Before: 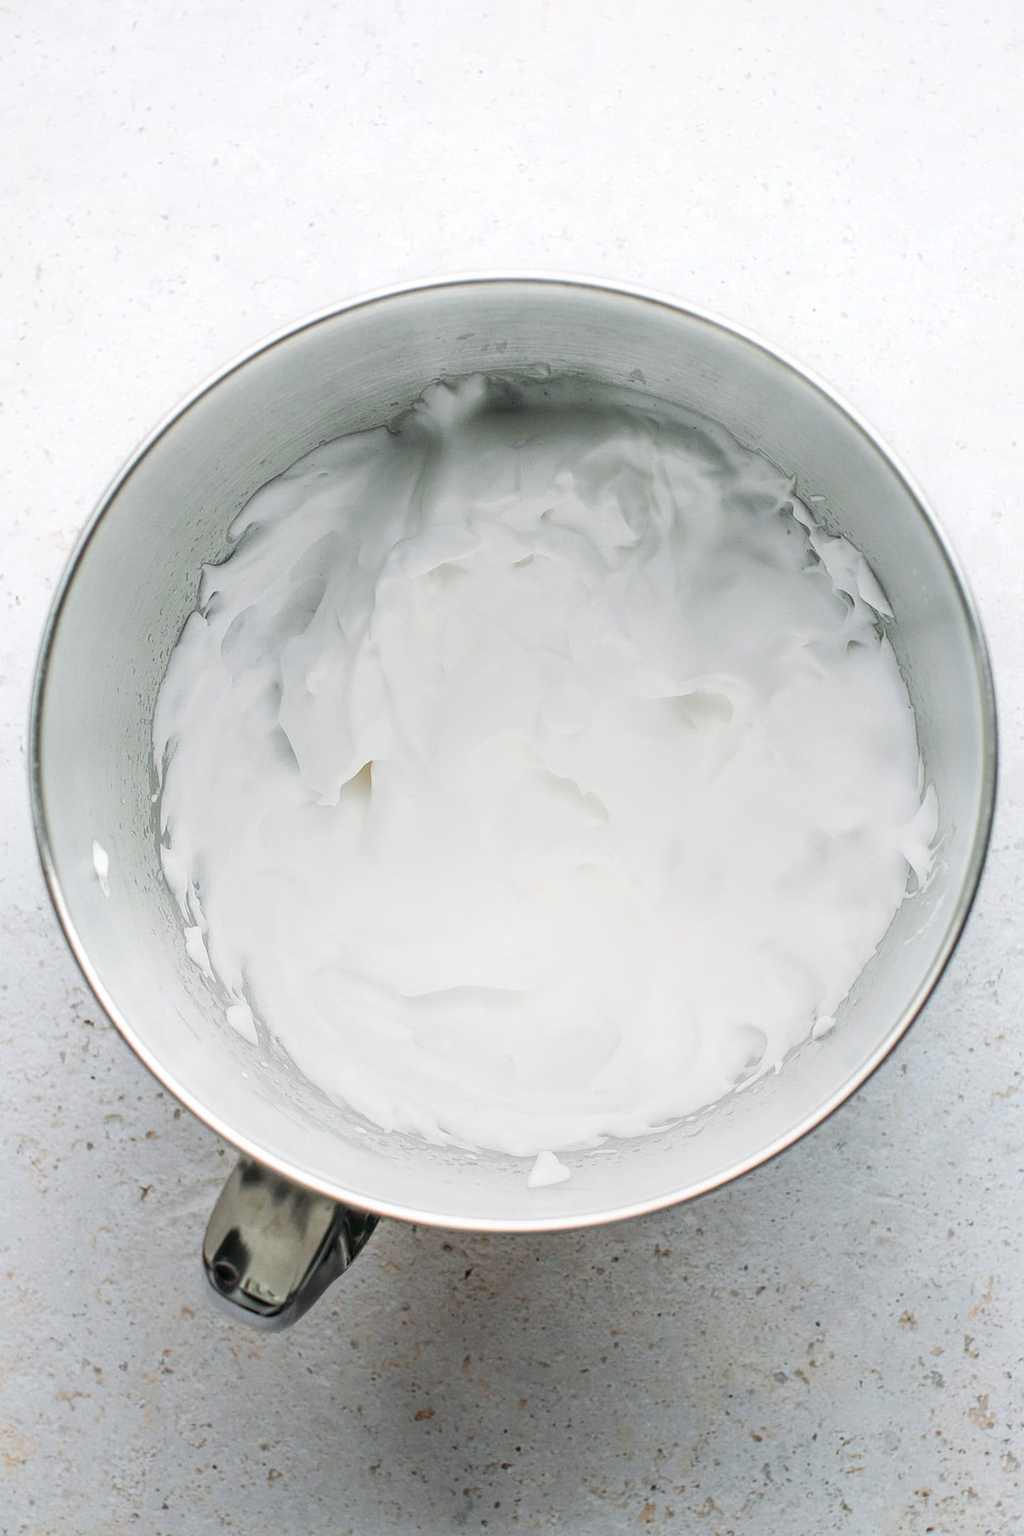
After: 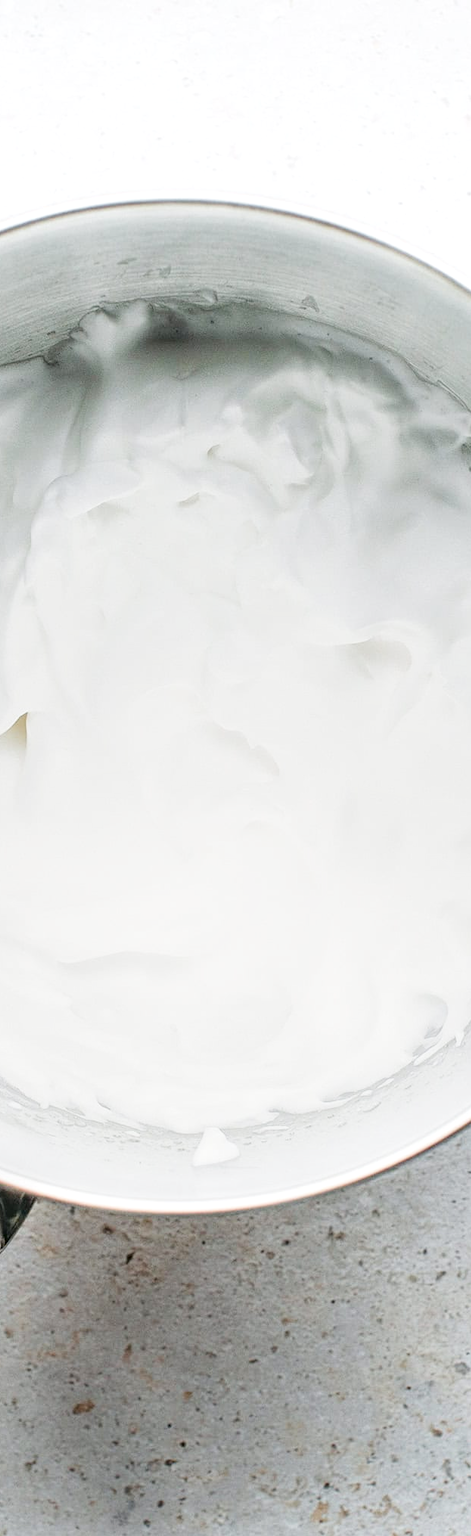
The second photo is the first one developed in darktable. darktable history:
local contrast: on, module defaults
crop: left 33.86%, top 5.952%, right 22.738%
base curve: curves: ch0 [(0, 0) (0.204, 0.334) (0.55, 0.733) (1, 1)], preserve colors none
